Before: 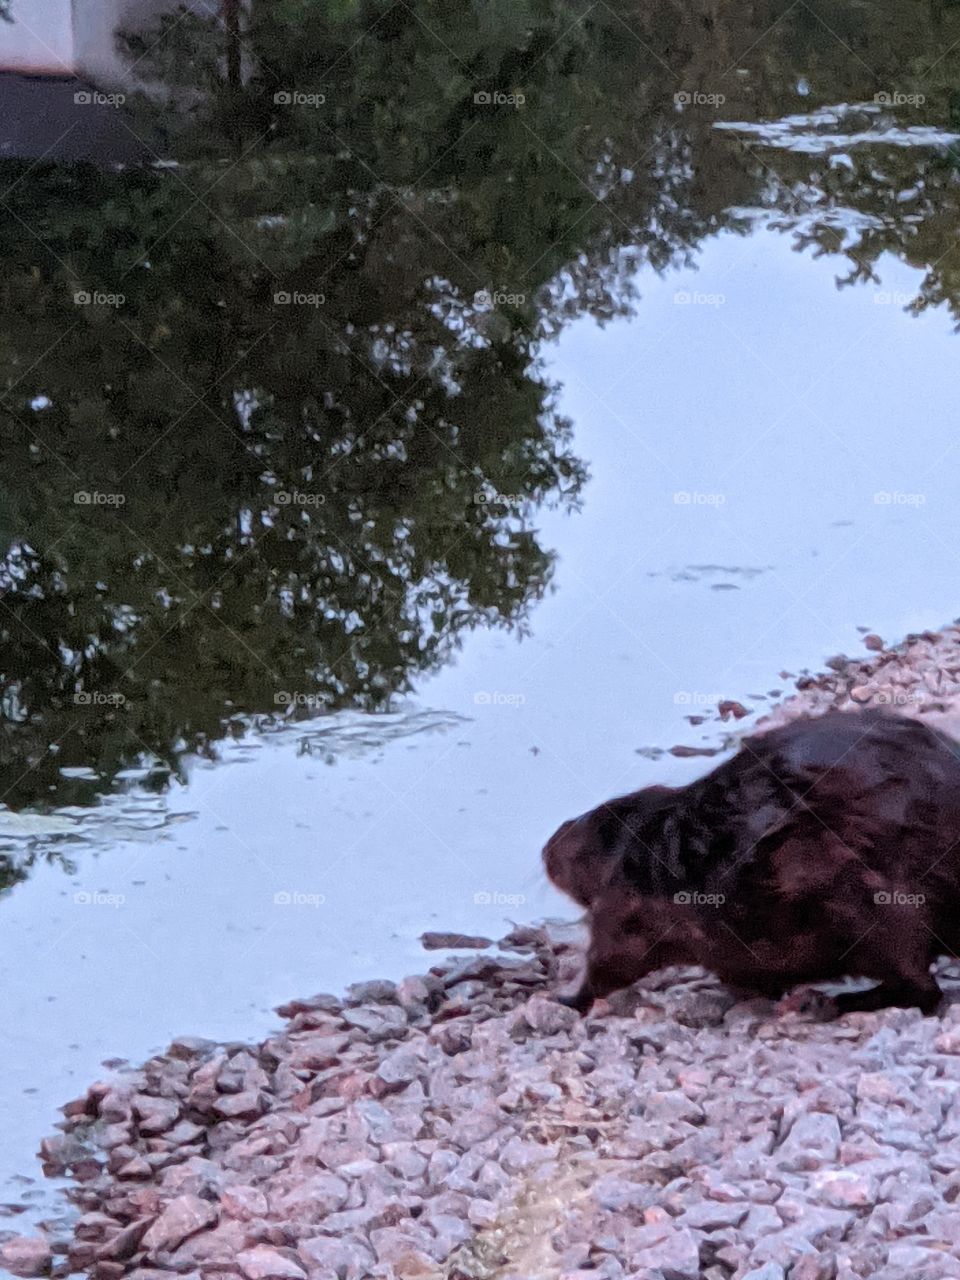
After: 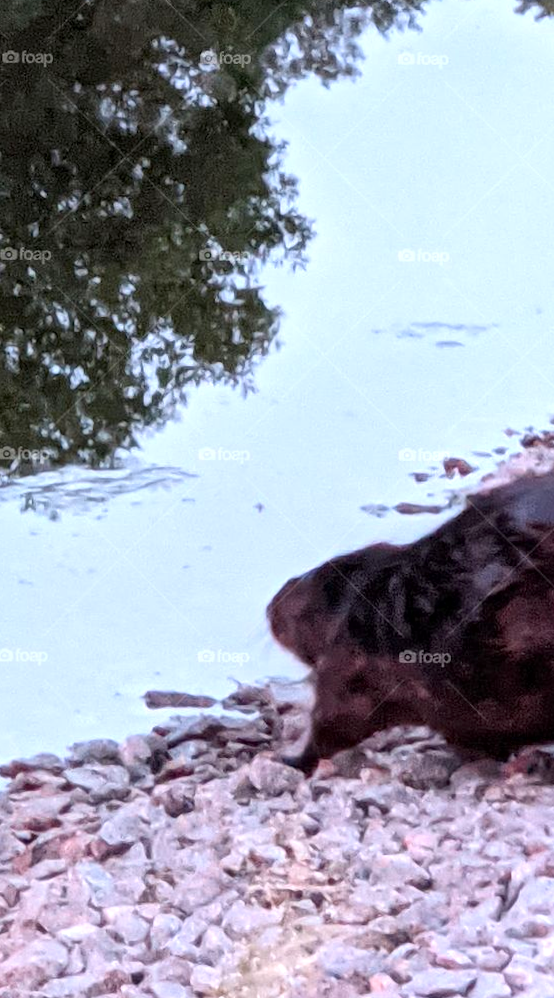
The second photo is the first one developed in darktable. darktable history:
contrast brightness saturation: contrast 0.08, saturation 0.02
exposure: black level correction 0.001, exposure 0.5 EV, compensate exposure bias true, compensate highlight preservation false
crop and rotate: left 28.256%, top 17.734%, right 12.656%, bottom 3.573%
rotate and perspective: rotation 0.226°, lens shift (vertical) -0.042, crop left 0.023, crop right 0.982, crop top 0.006, crop bottom 0.994
